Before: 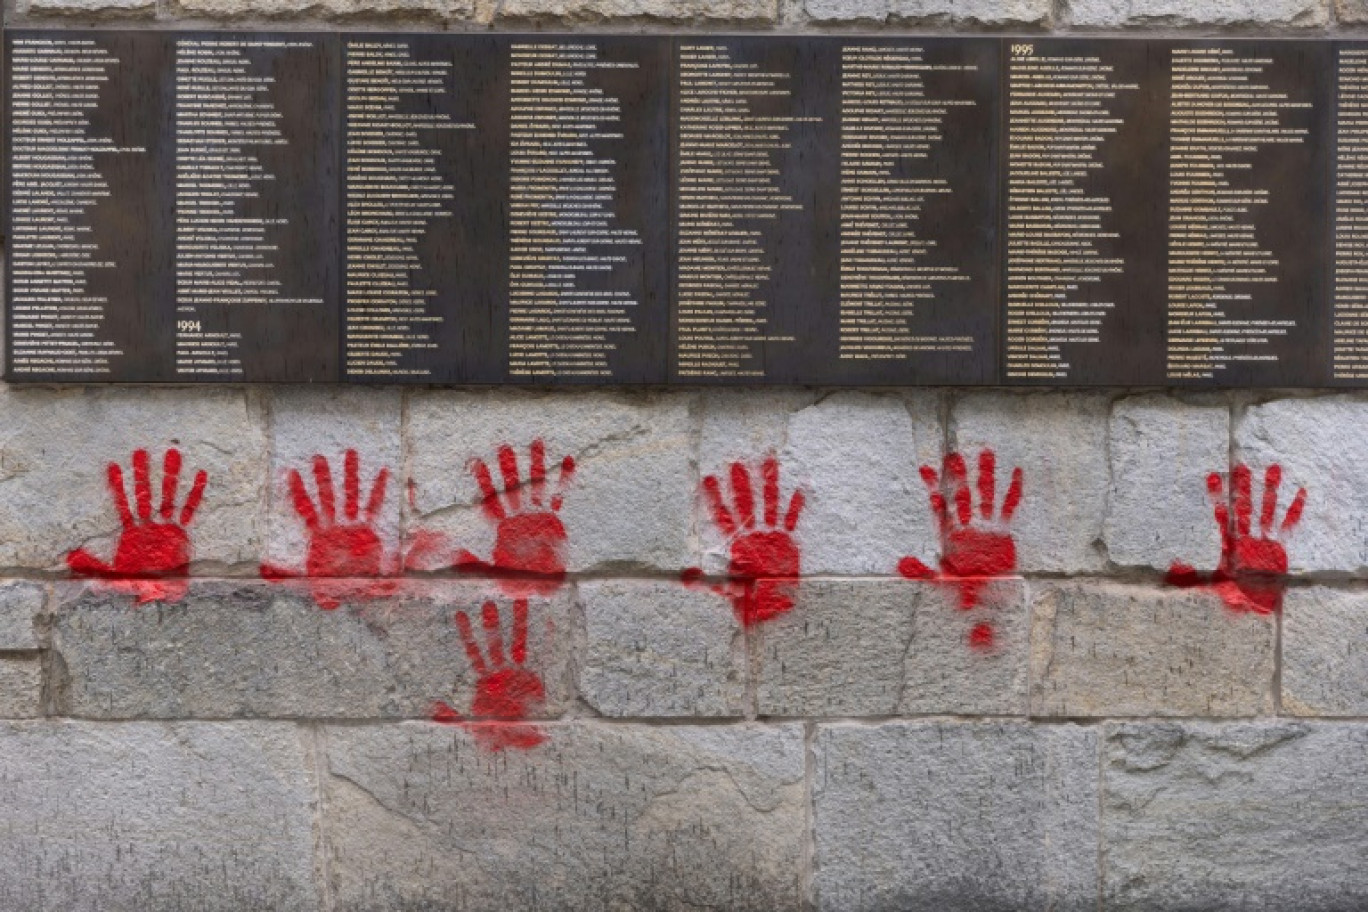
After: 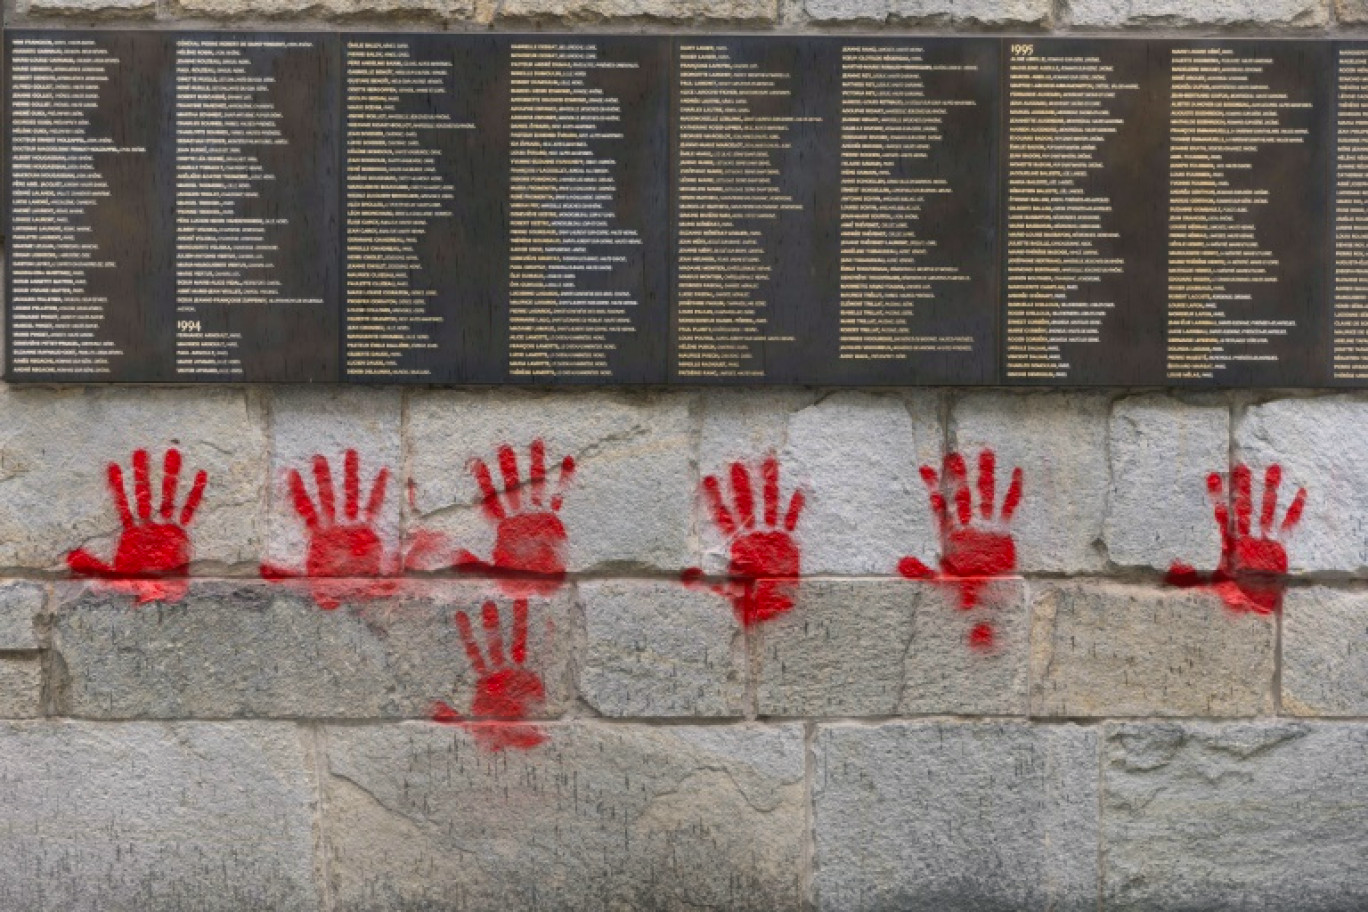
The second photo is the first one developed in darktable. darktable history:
color balance: mode lift, gamma, gain (sRGB), lift [1, 1, 1.022, 1.026]
color calibration: output colorfulness [0, 0.315, 0, 0], x 0.341, y 0.355, temperature 5166 K
